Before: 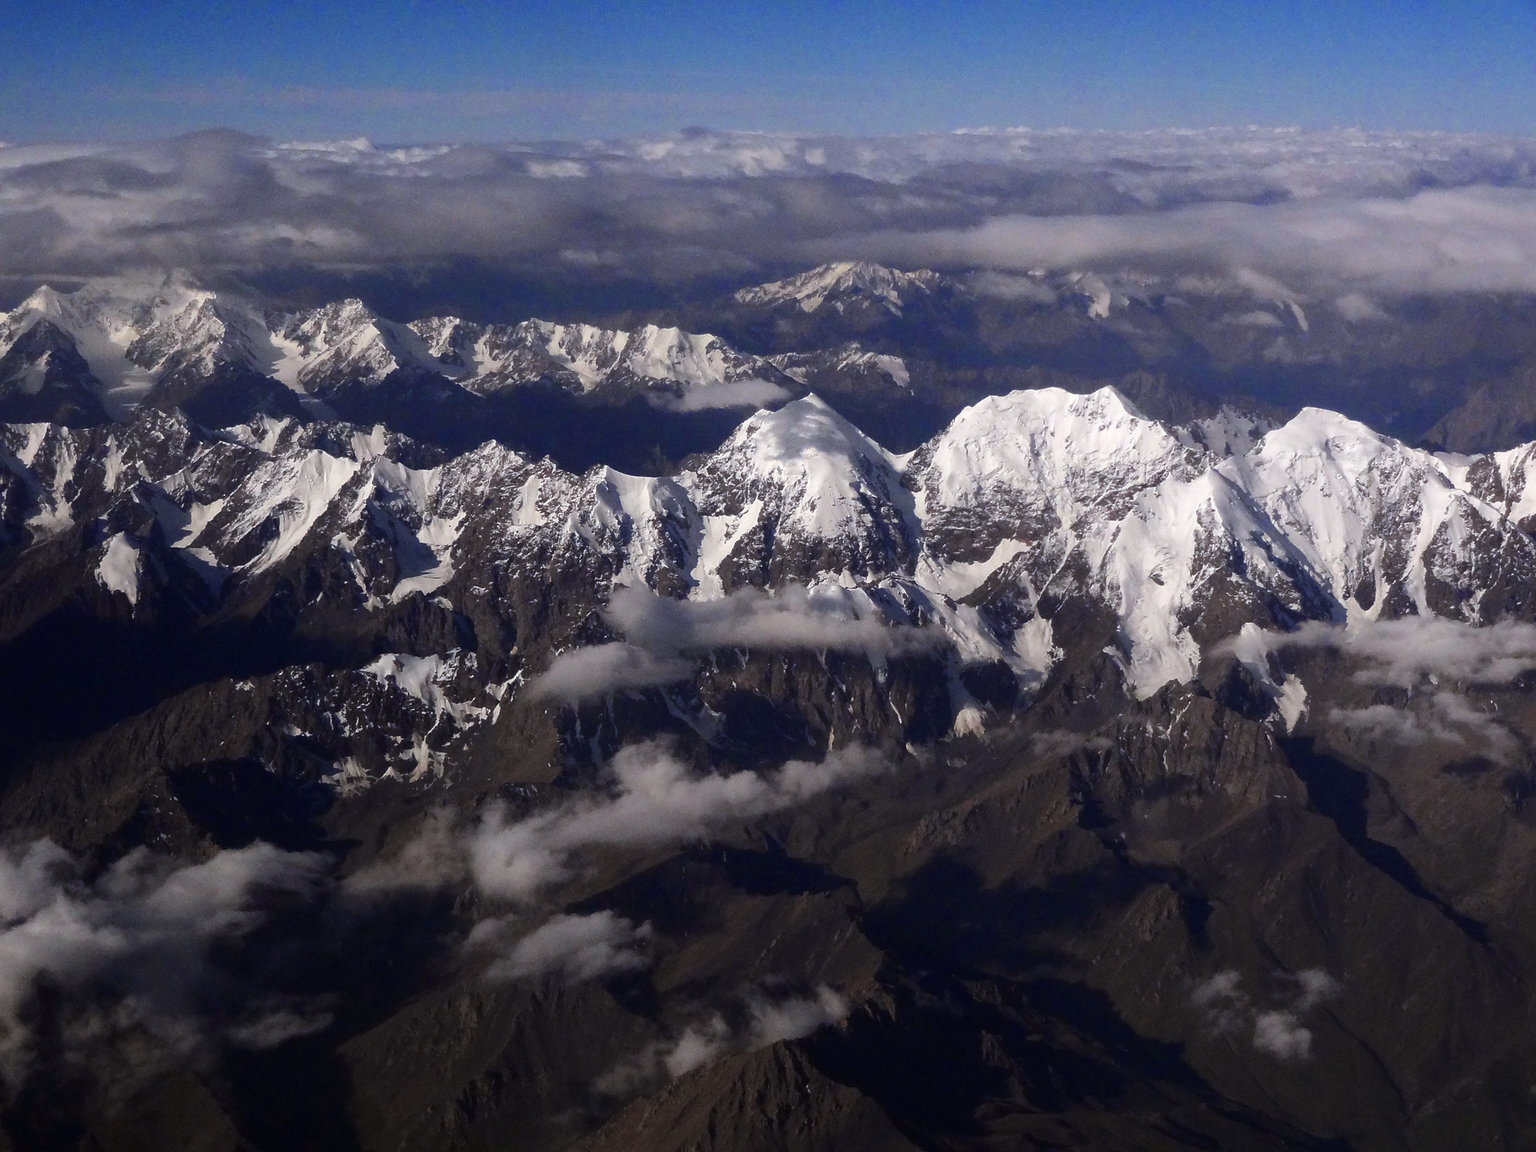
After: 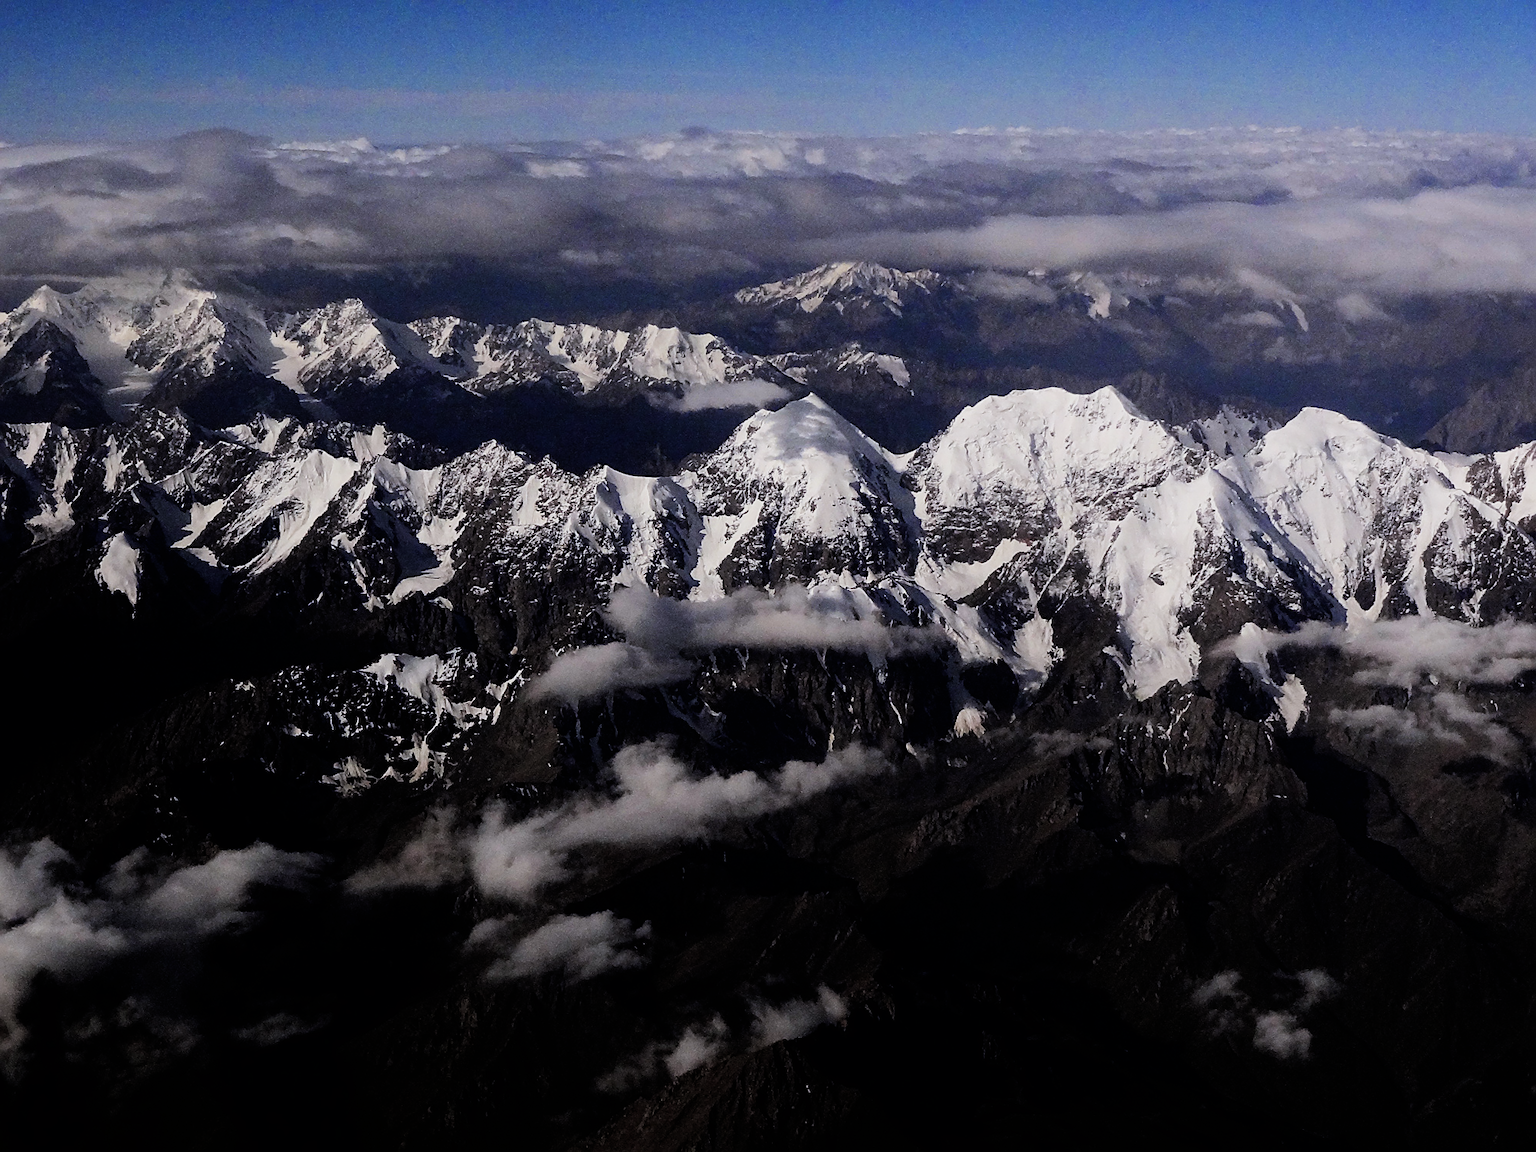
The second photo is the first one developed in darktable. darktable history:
filmic rgb: black relative exposure -5 EV, hardness 2.88, contrast 1.3, highlights saturation mix -10%
sharpen: on, module defaults
